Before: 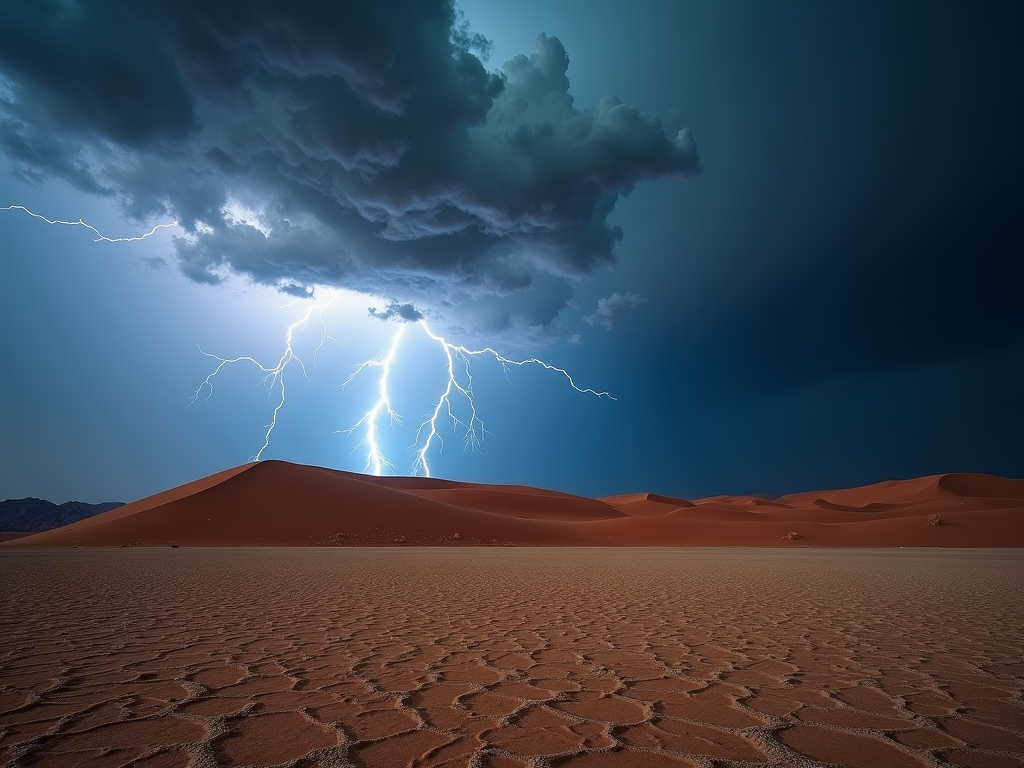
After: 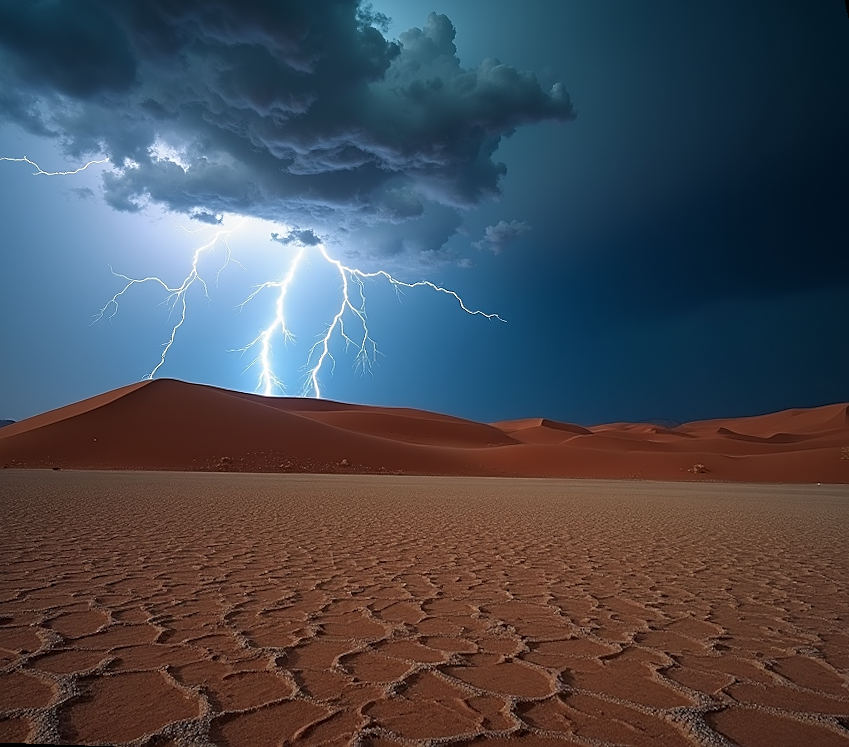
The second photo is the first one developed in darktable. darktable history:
rotate and perspective: rotation 0.72°, lens shift (vertical) -0.352, lens shift (horizontal) -0.051, crop left 0.152, crop right 0.859, crop top 0.019, crop bottom 0.964
sharpen: on, module defaults
